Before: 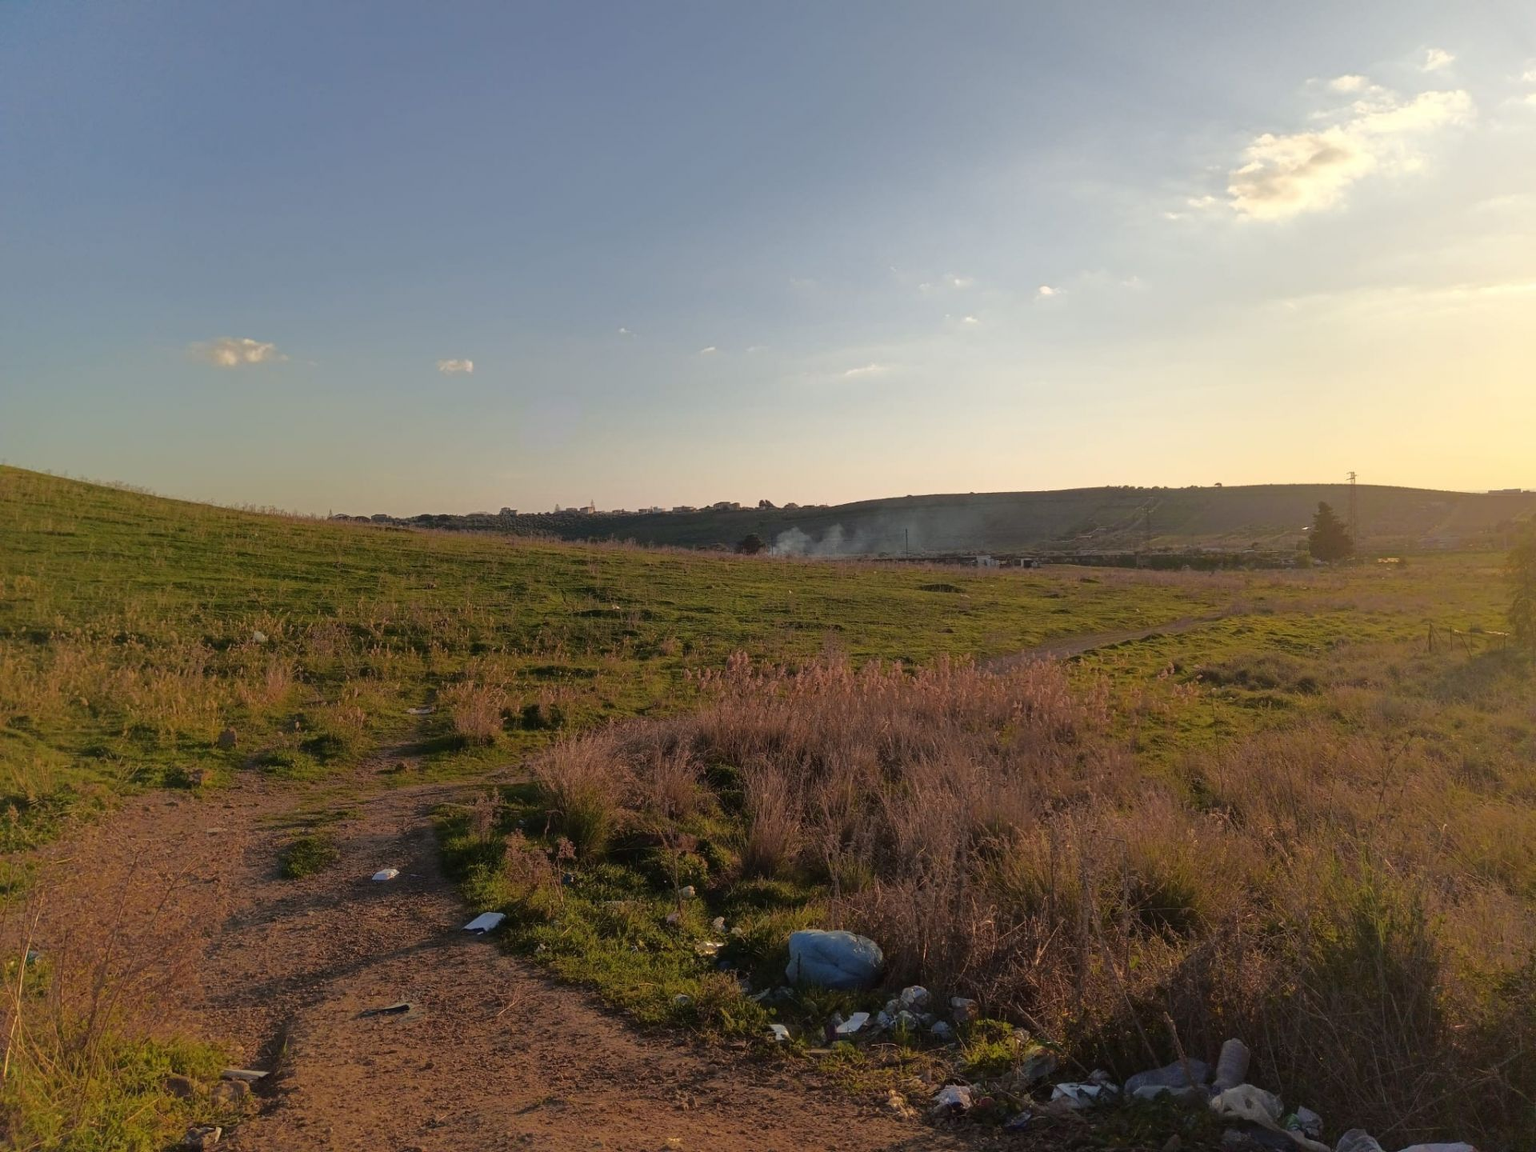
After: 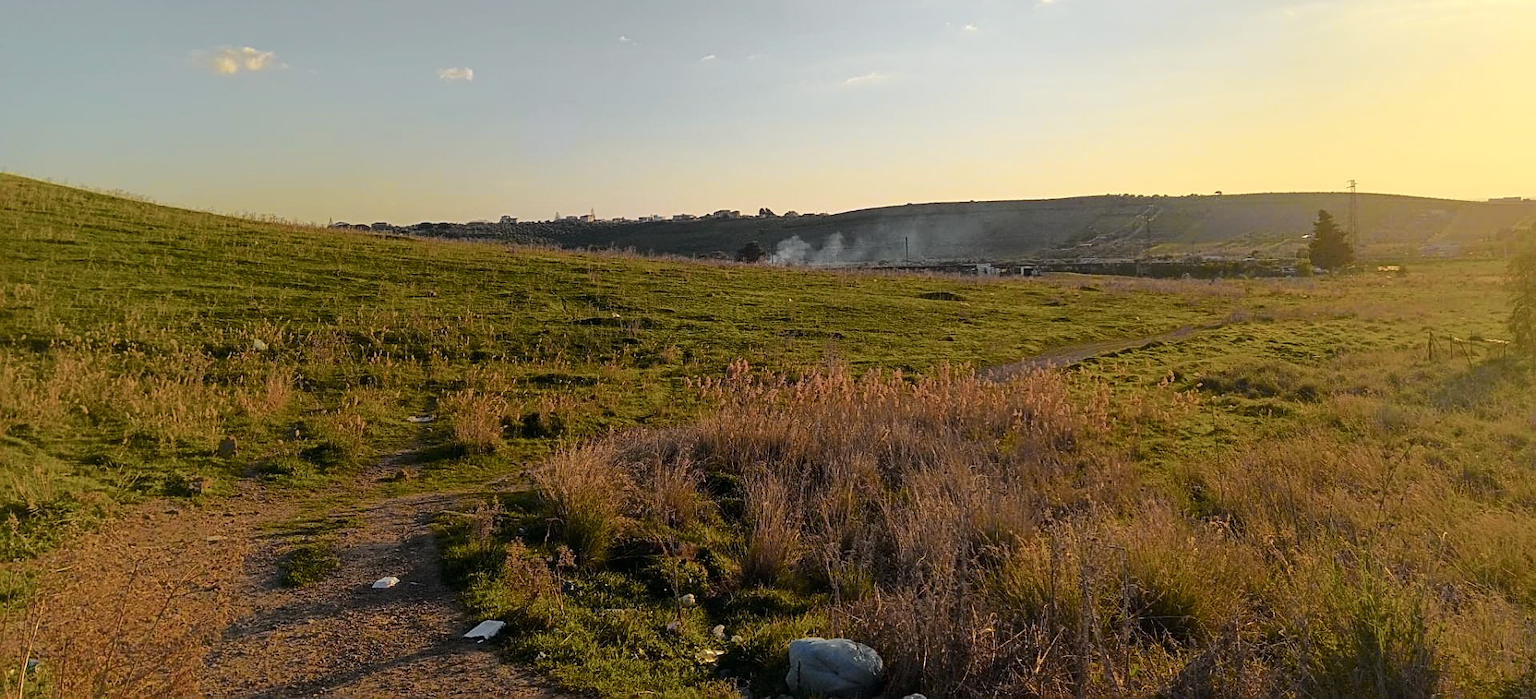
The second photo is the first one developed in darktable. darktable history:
crop and rotate: top 25.357%, bottom 13.942%
tone curve: curves: ch0 [(0, 0) (0.037, 0.011) (0.131, 0.108) (0.279, 0.279) (0.476, 0.554) (0.617, 0.693) (0.704, 0.77) (0.813, 0.852) (0.916, 0.924) (1, 0.993)]; ch1 [(0, 0) (0.318, 0.278) (0.444, 0.427) (0.493, 0.492) (0.508, 0.502) (0.534, 0.529) (0.562, 0.563) (0.626, 0.662) (0.746, 0.764) (1, 1)]; ch2 [(0, 0) (0.316, 0.292) (0.381, 0.37) (0.423, 0.448) (0.476, 0.492) (0.502, 0.498) (0.522, 0.518) (0.533, 0.532) (0.586, 0.631) (0.634, 0.663) (0.7, 0.7) (0.861, 0.808) (1, 0.951)], color space Lab, independent channels, preserve colors none
sharpen: on, module defaults
